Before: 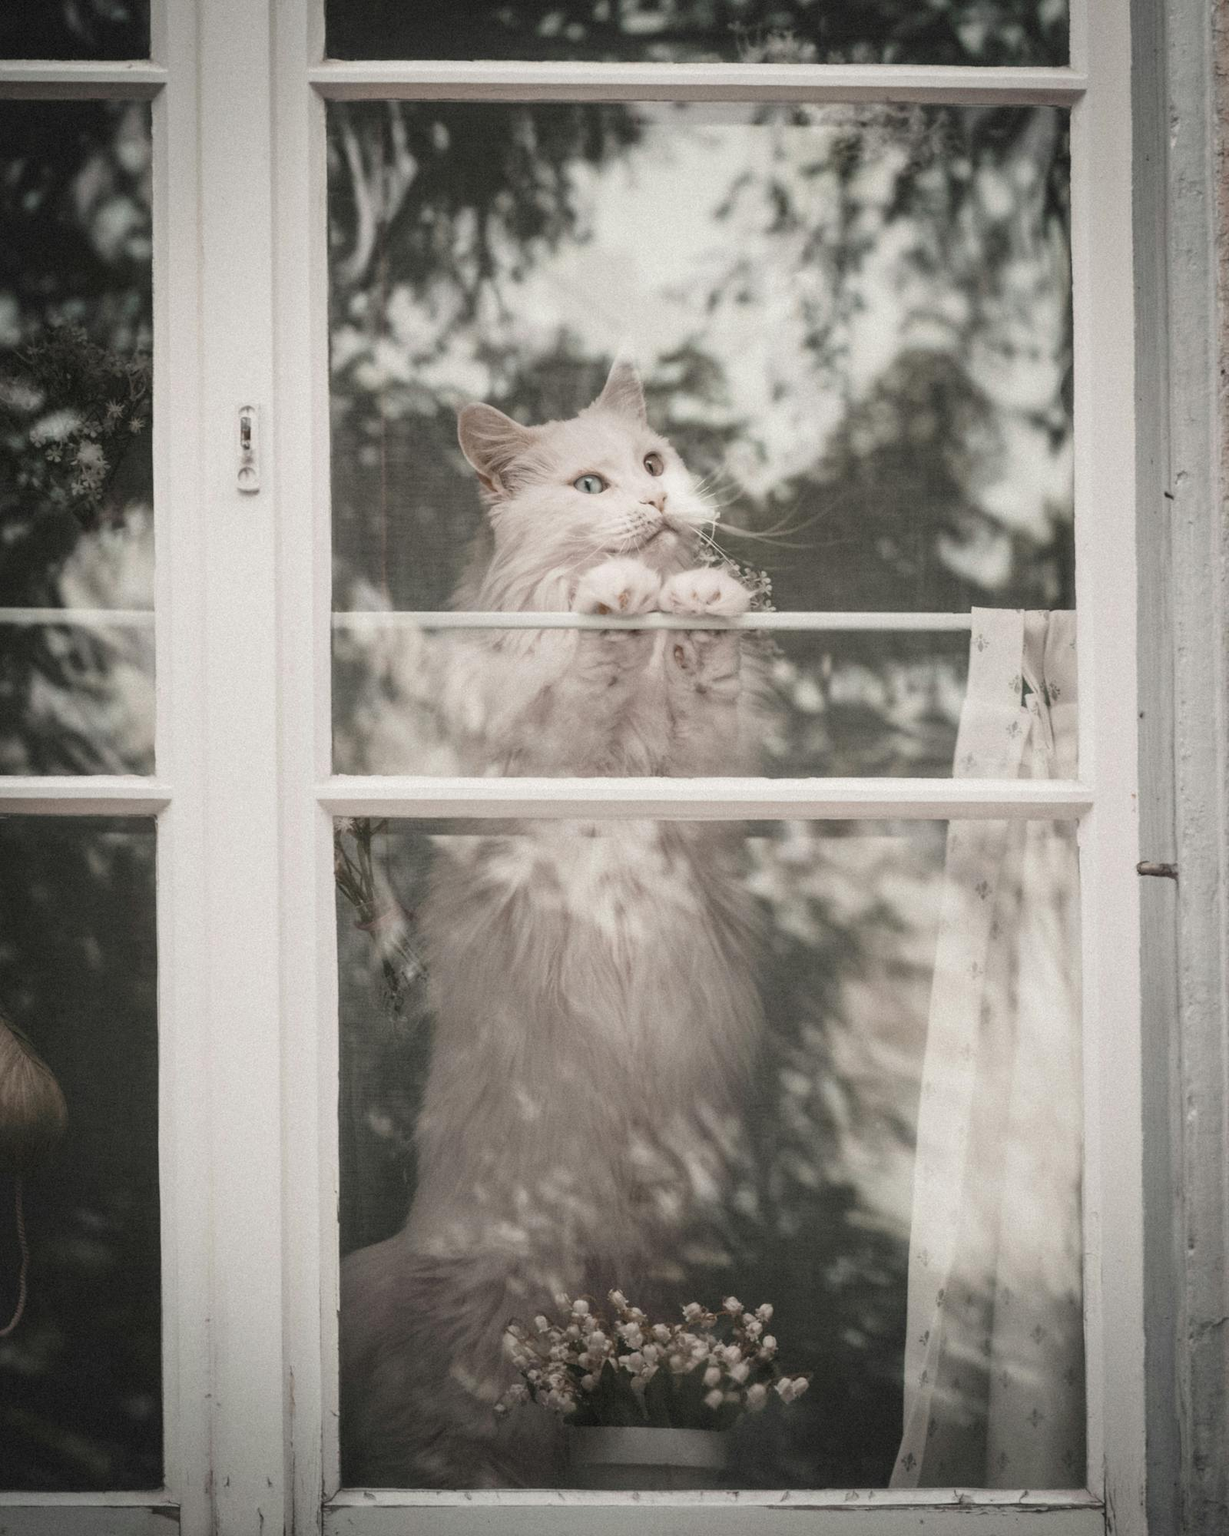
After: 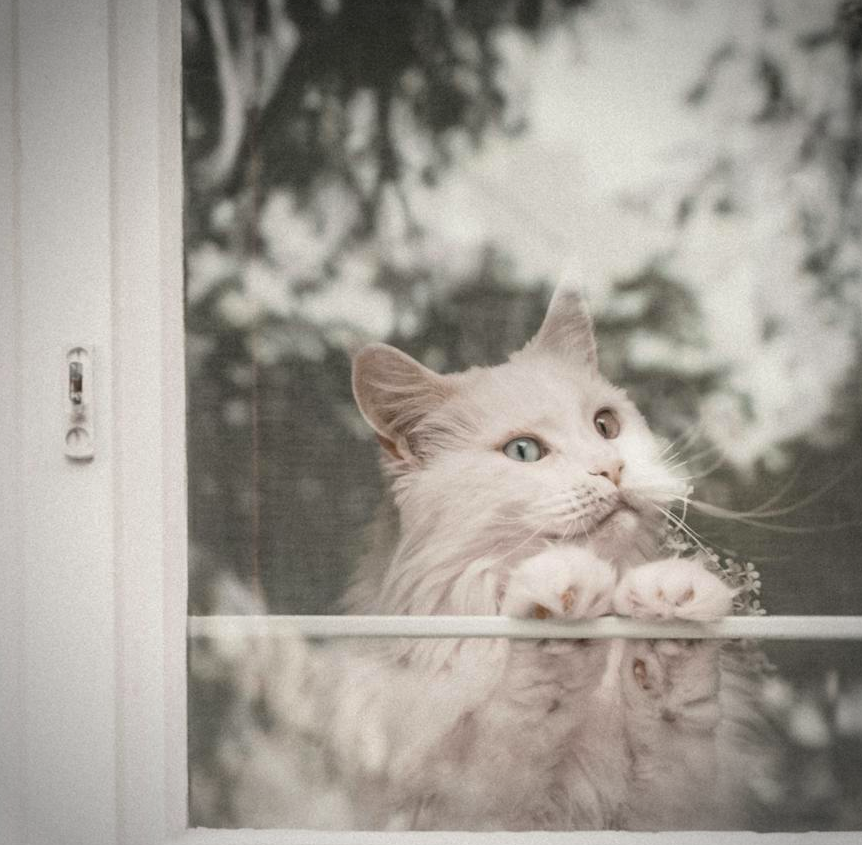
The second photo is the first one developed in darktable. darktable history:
white balance: emerald 1
crop: left 15.306%, top 9.065%, right 30.789%, bottom 48.638%
vignetting: fall-off start 79.88%
contrast brightness saturation: saturation 0.18
